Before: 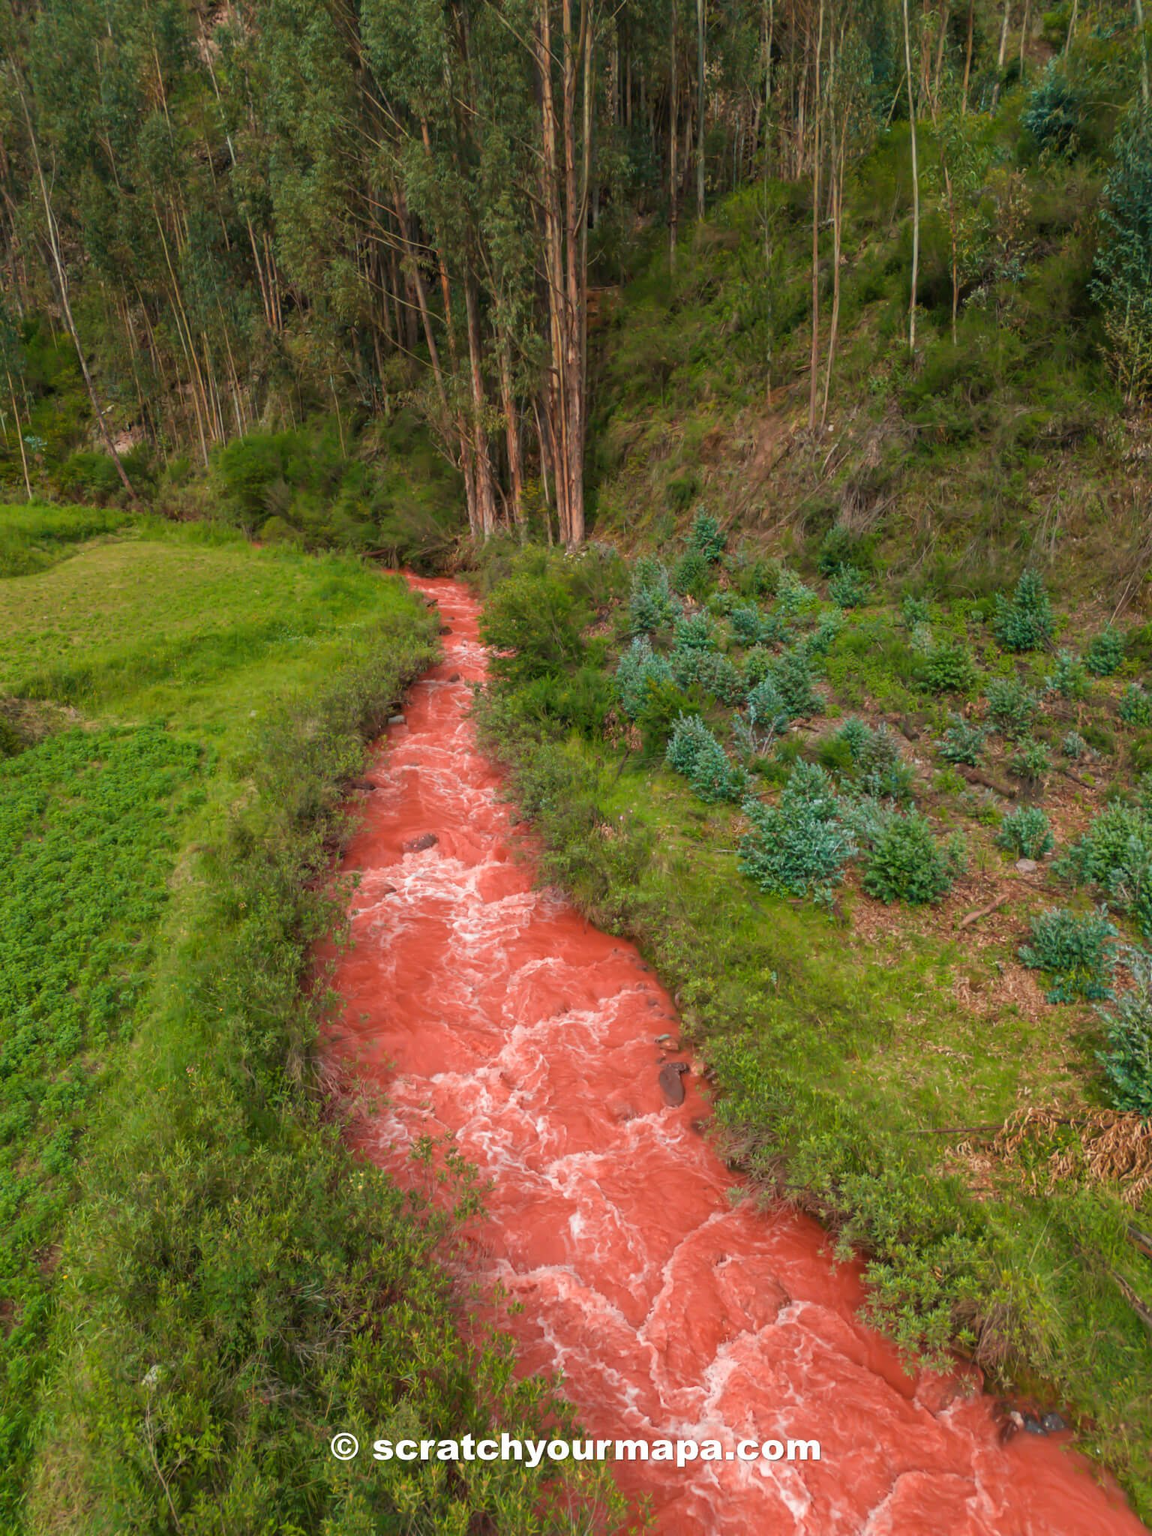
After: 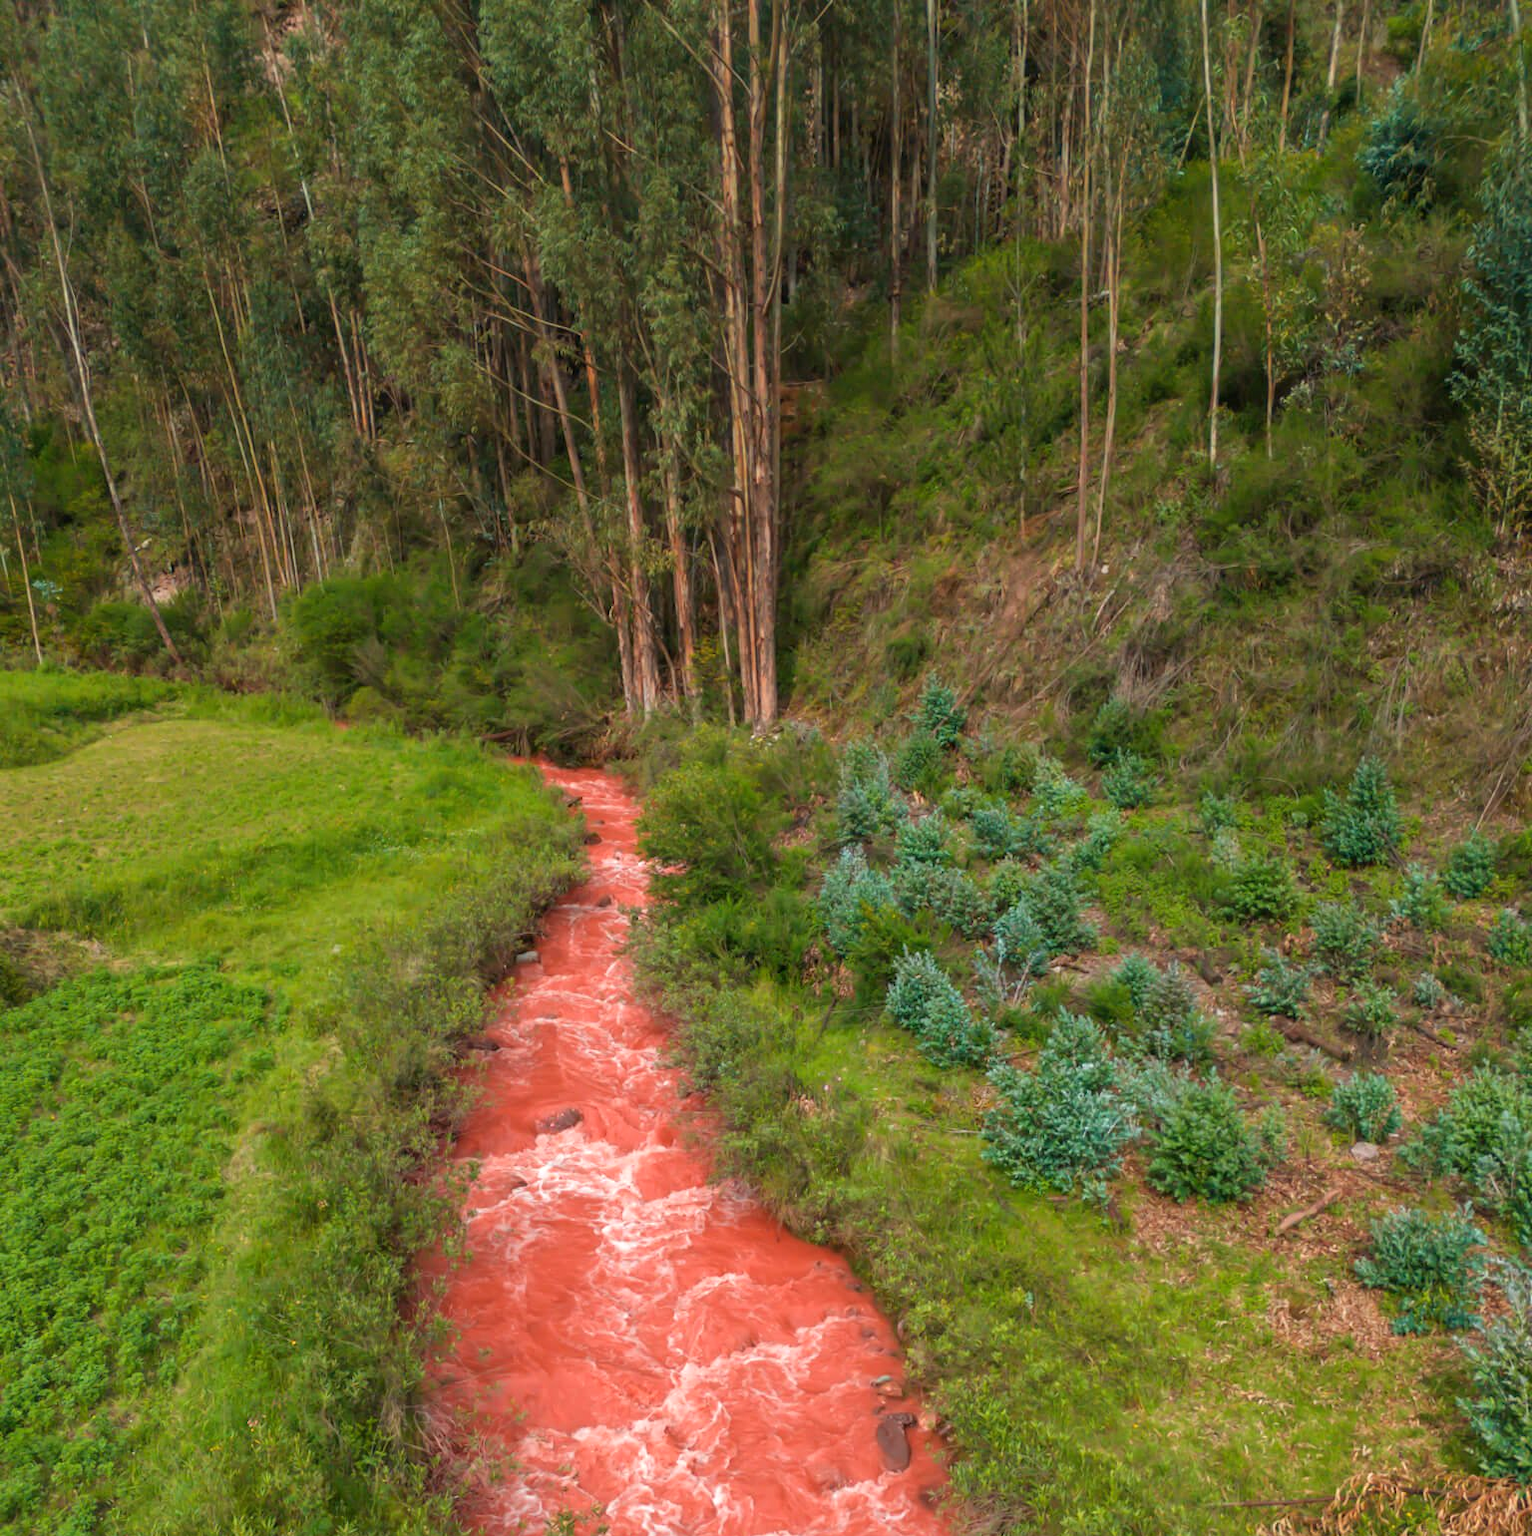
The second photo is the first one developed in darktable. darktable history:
crop: bottom 24.789%
exposure: exposure 0.21 EV, compensate highlight preservation false
